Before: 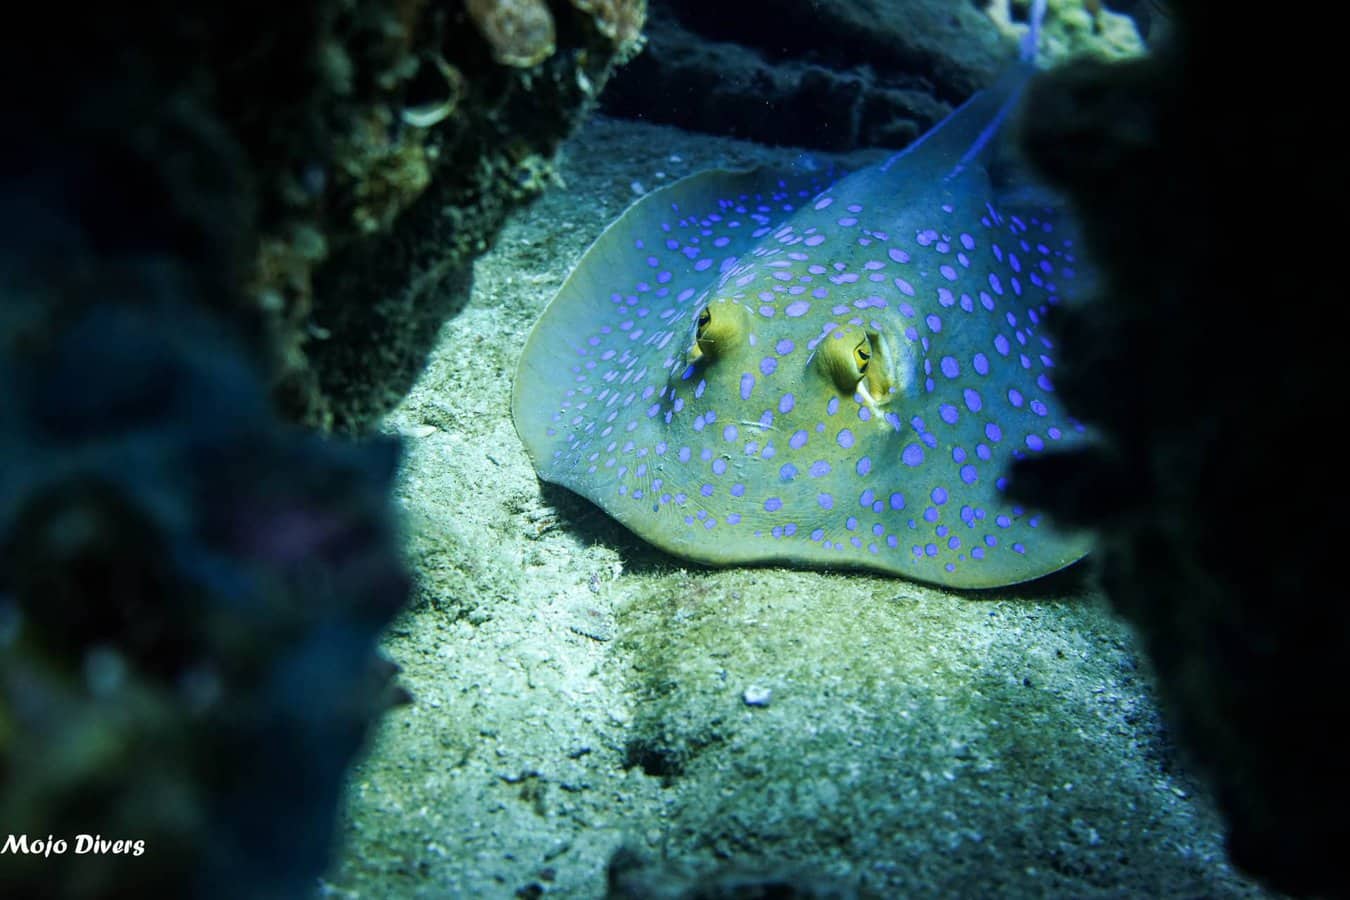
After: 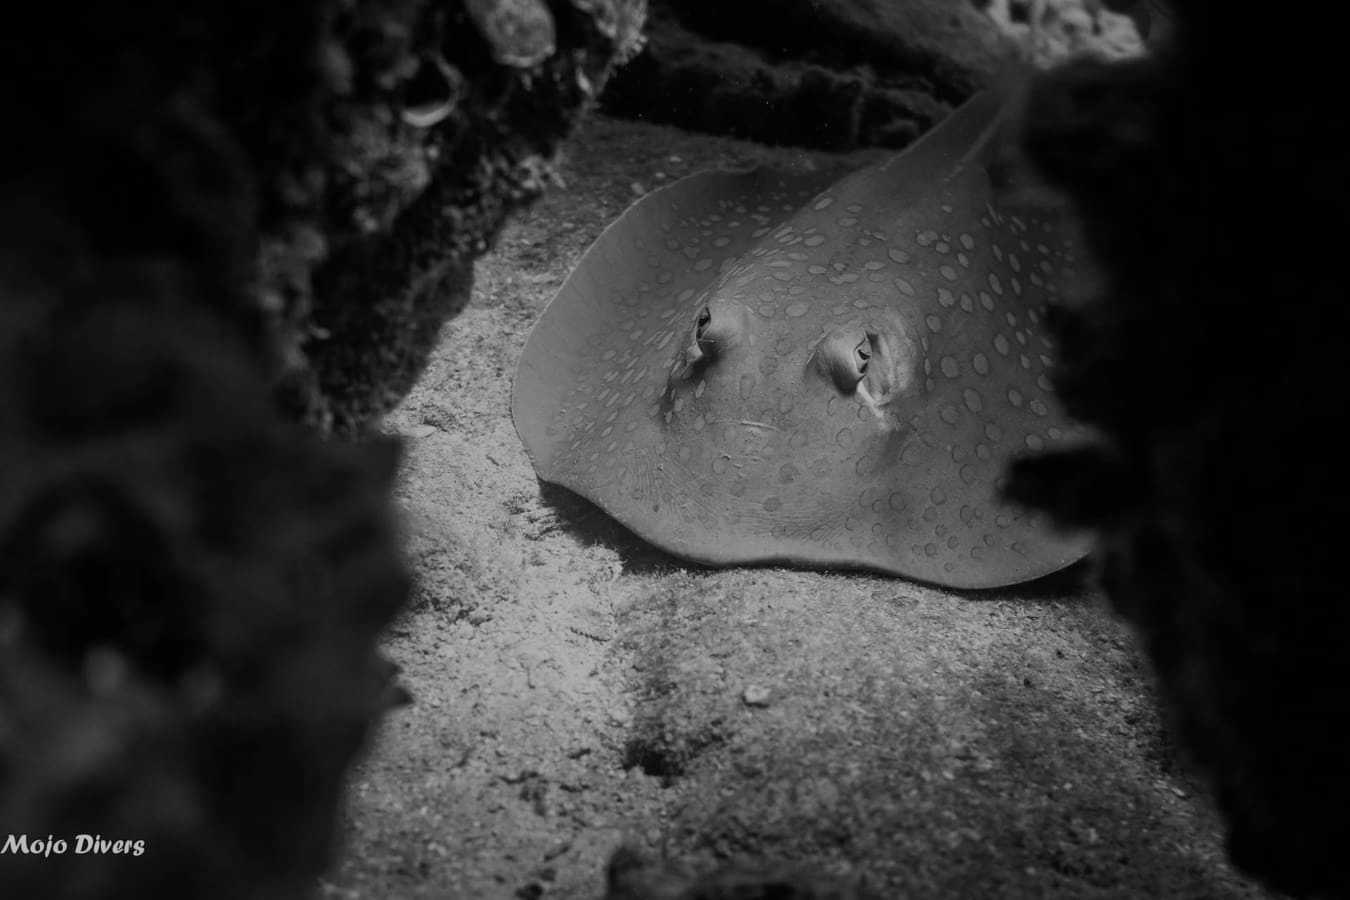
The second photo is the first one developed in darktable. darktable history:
color balance: on, module defaults
monochrome: a 79.32, b 81.83, size 1.1
bloom: size 15%, threshold 97%, strength 7%
